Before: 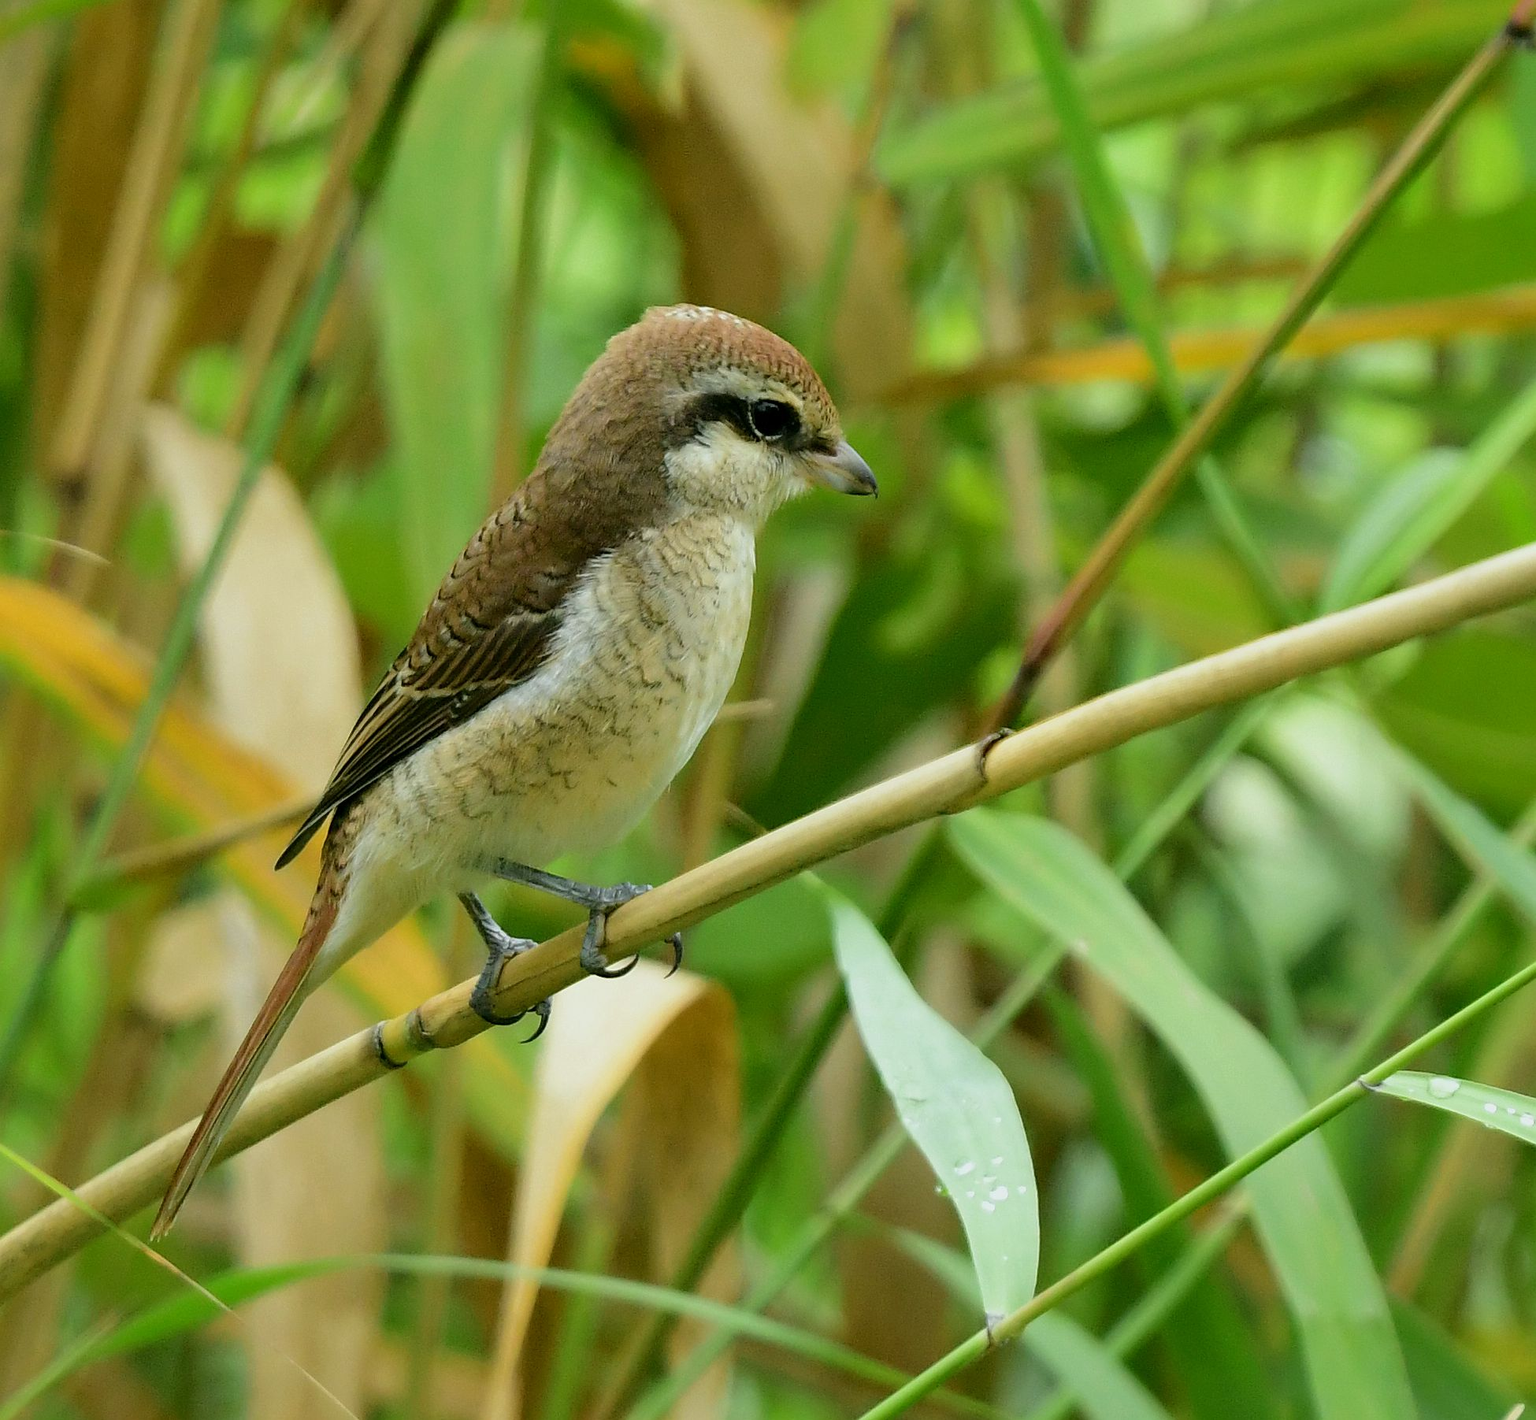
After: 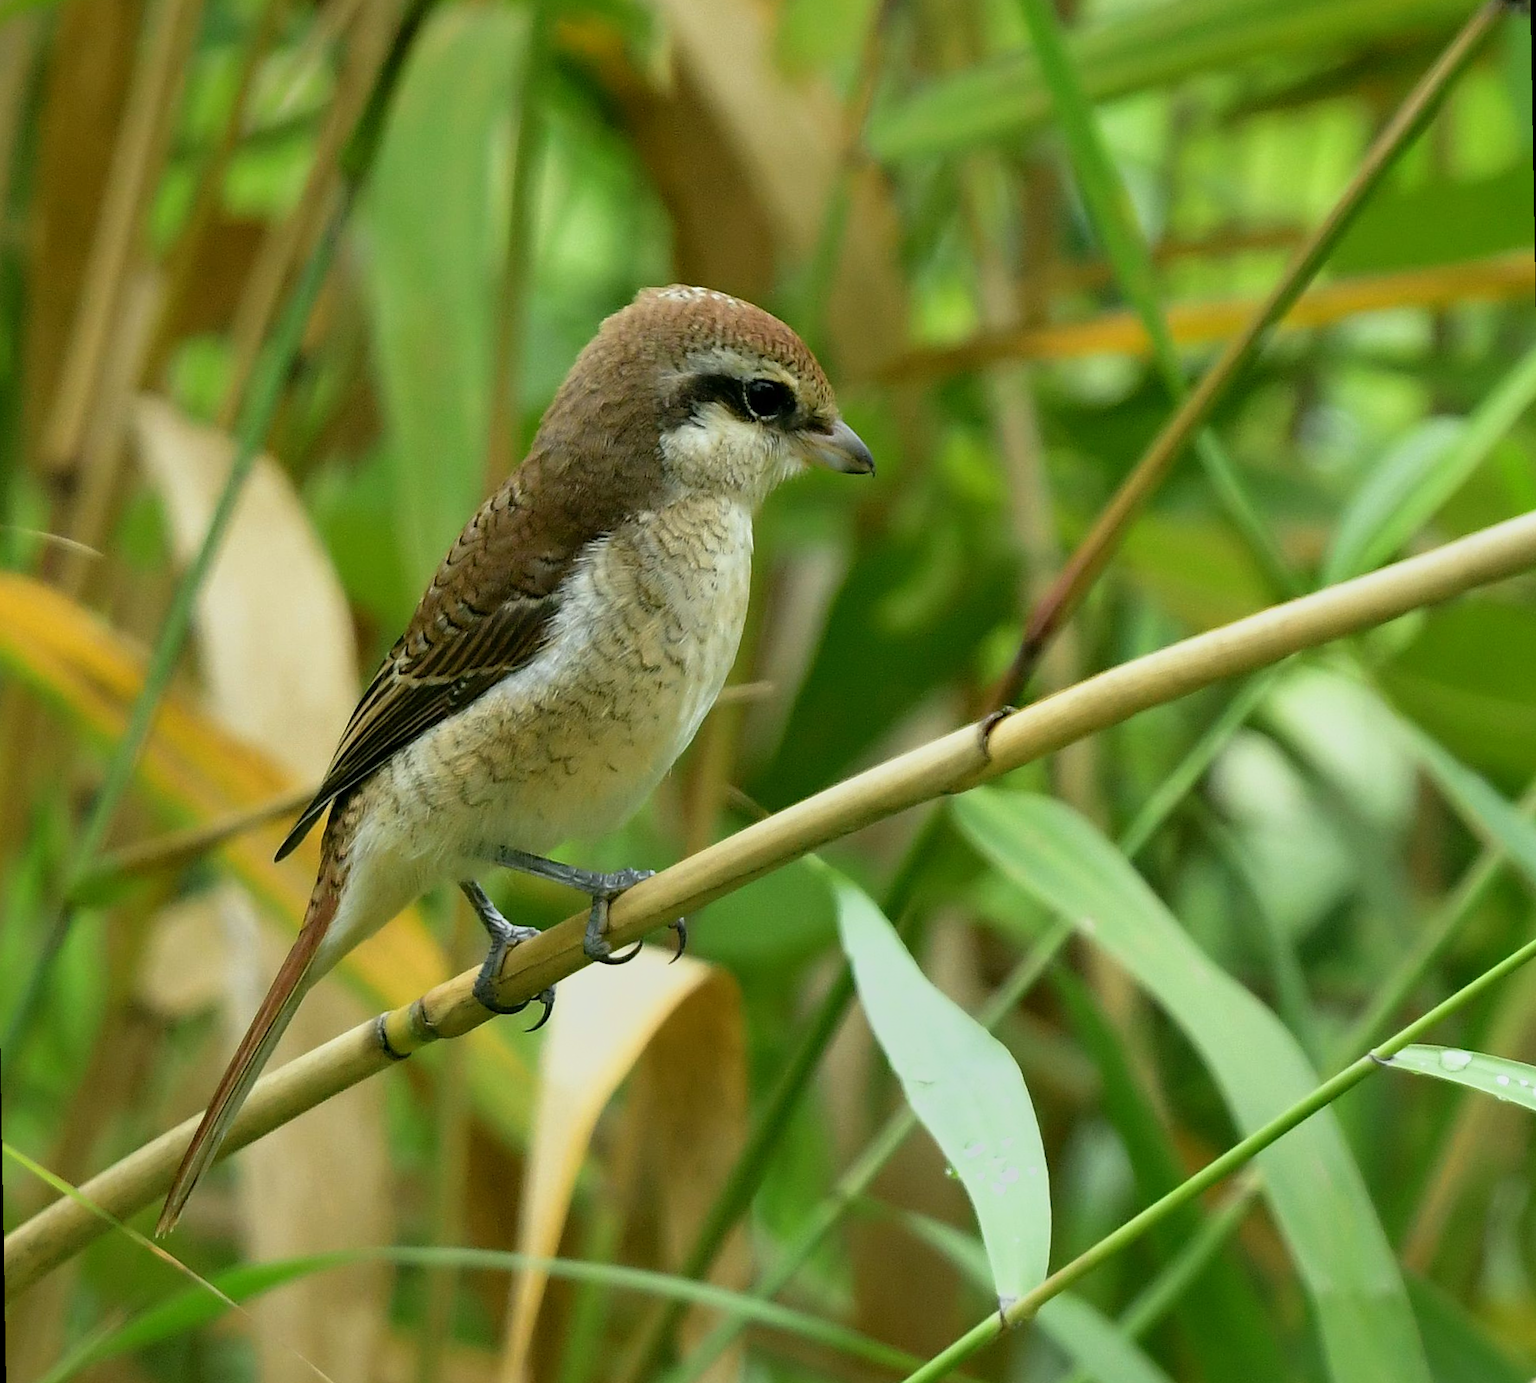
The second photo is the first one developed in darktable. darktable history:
tone equalizer: -7 EV -0.63 EV, -6 EV 1 EV, -5 EV -0.45 EV, -4 EV 0.43 EV, -3 EV 0.41 EV, -2 EV 0.15 EV, -1 EV -0.15 EV, +0 EV -0.39 EV, smoothing diameter 25%, edges refinement/feathering 10, preserve details guided filter
rotate and perspective: rotation -1°, crop left 0.011, crop right 0.989, crop top 0.025, crop bottom 0.975
